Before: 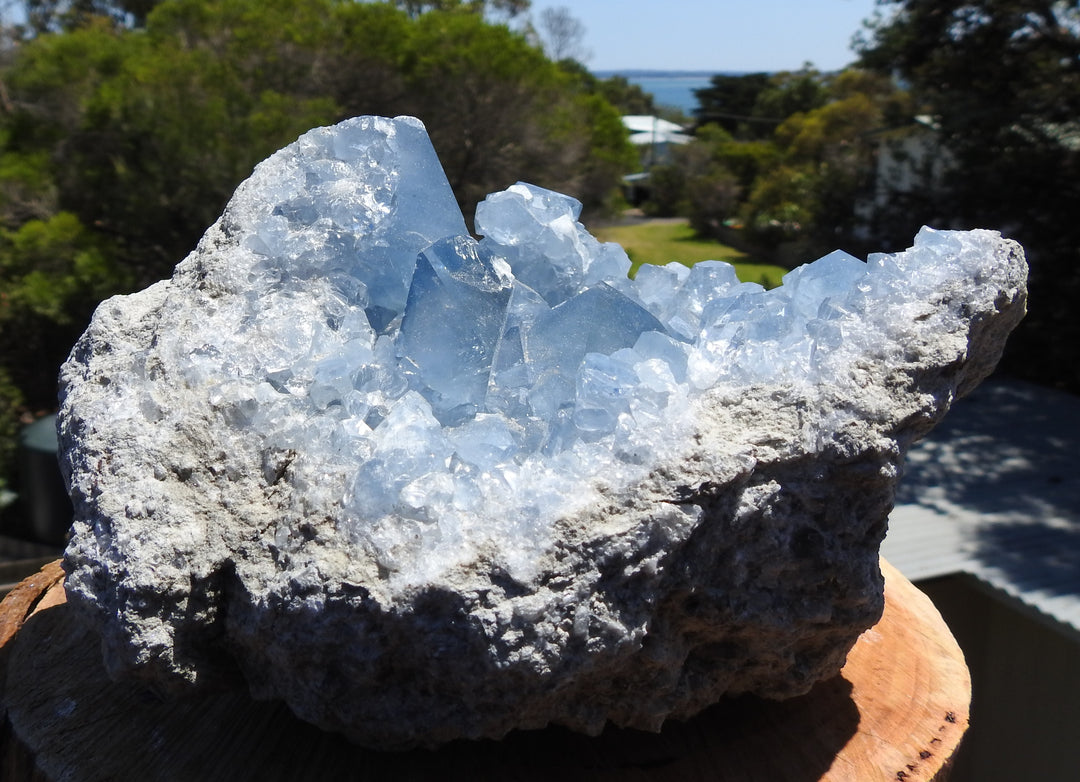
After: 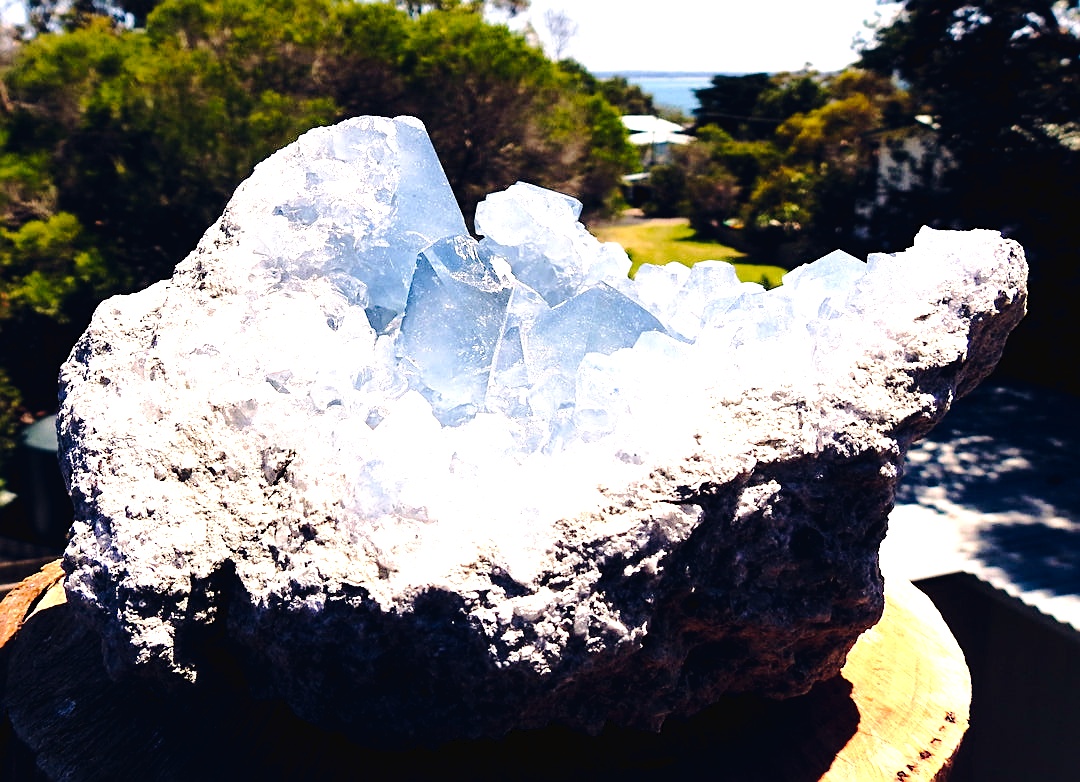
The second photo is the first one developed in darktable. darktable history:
velvia: on, module defaults
white balance: red 1.127, blue 0.943
sharpen: on, module defaults
color balance: input saturation 99%
tone curve: curves: ch0 [(0, 0) (0.003, 0.026) (0.011, 0.025) (0.025, 0.022) (0.044, 0.022) (0.069, 0.028) (0.1, 0.041) (0.136, 0.062) (0.177, 0.103) (0.224, 0.167) (0.277, 0.242) (0.335, 0.343) (0.399, 0.452) (0.468, 0.539) (0.543, 0.614) (0.623, 0.683) (0.709, 0.749) (0.801, 0.827) (0.898, 0.918) (1, 1)], preserve colors none
exposure: exposure 0.6 EV, compensate highlight preservation false
tone equalizer: -8 EV -0.75 EV, -7 EV -0.7 EV, -6 EV -0.6 EV, -5 EV -0.4 EV, -3 EV 0.4 EV, -2 EV 0.6 EV, -1 EV 0.7 EV, +0 EV 0.75 EV, edges refinement/feathering 500, mask exposure compensation -1.57 EV, preserve details no
color balance rgb: shadows lift › hue 87.51°, highlights gain › chroma 0.68%, highlights gain › hue 55.1°, global offset › chroma 0.13%, global offset › hue 253.66°, linear chroma grading › global chroma 0.5%, perceptual saturation grading › global saturation 16.38%
